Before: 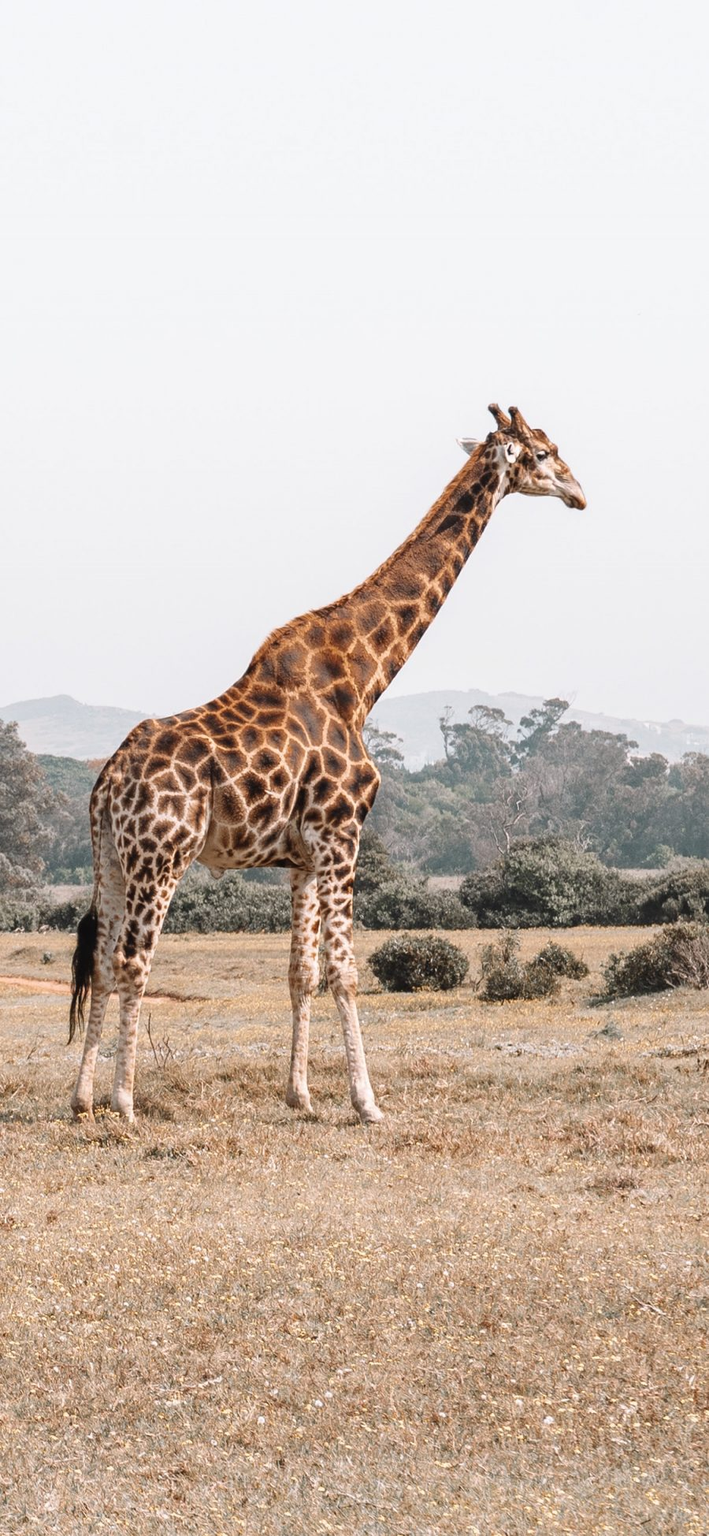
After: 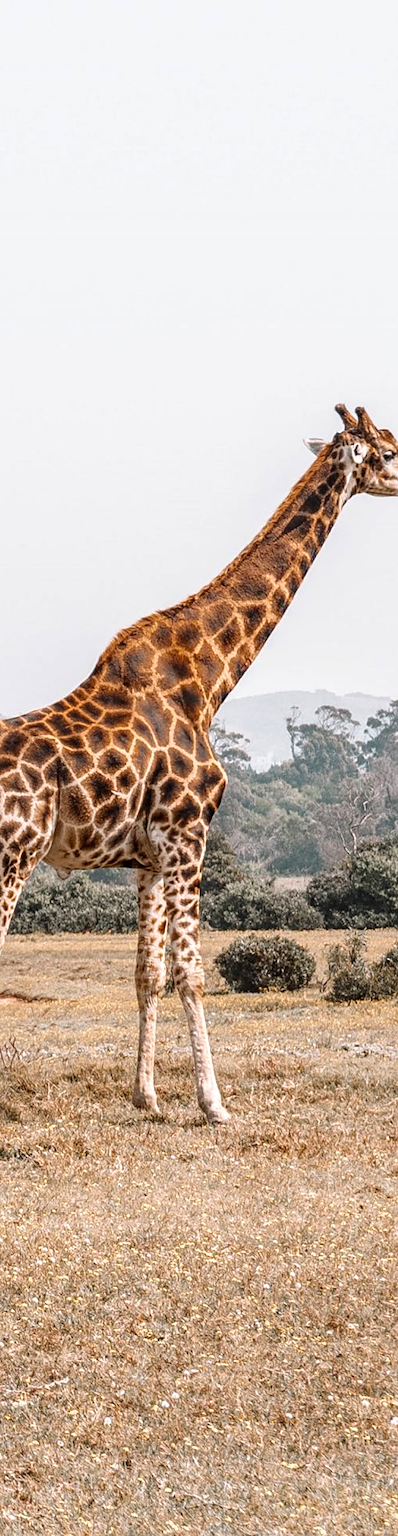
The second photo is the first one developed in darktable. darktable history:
color balance rgb: perceptual saturation grading › global saturation 19.468%
local contrast: detail 130%
sharpen: amount 0.206
crop: left 21.692%, right 22.082%, bottom 0.012%
